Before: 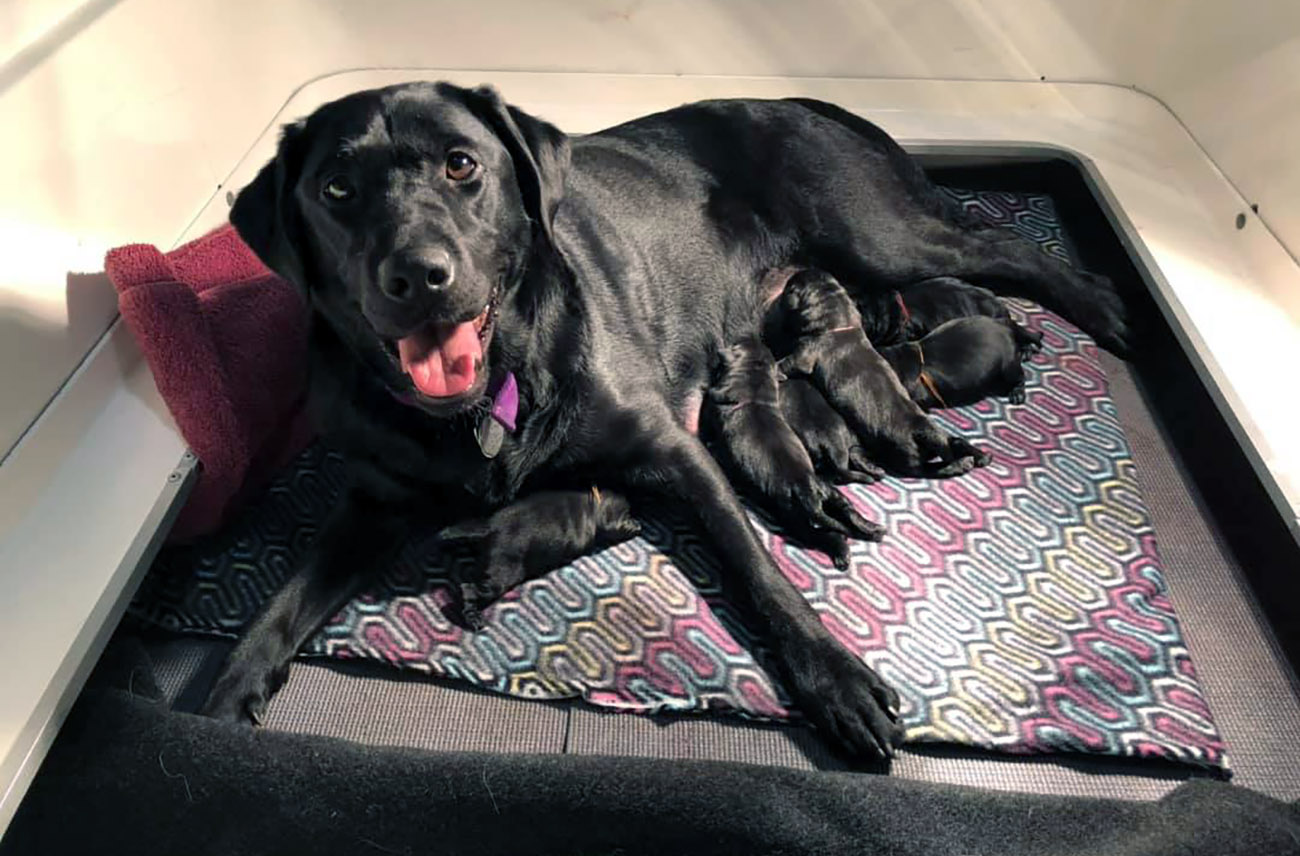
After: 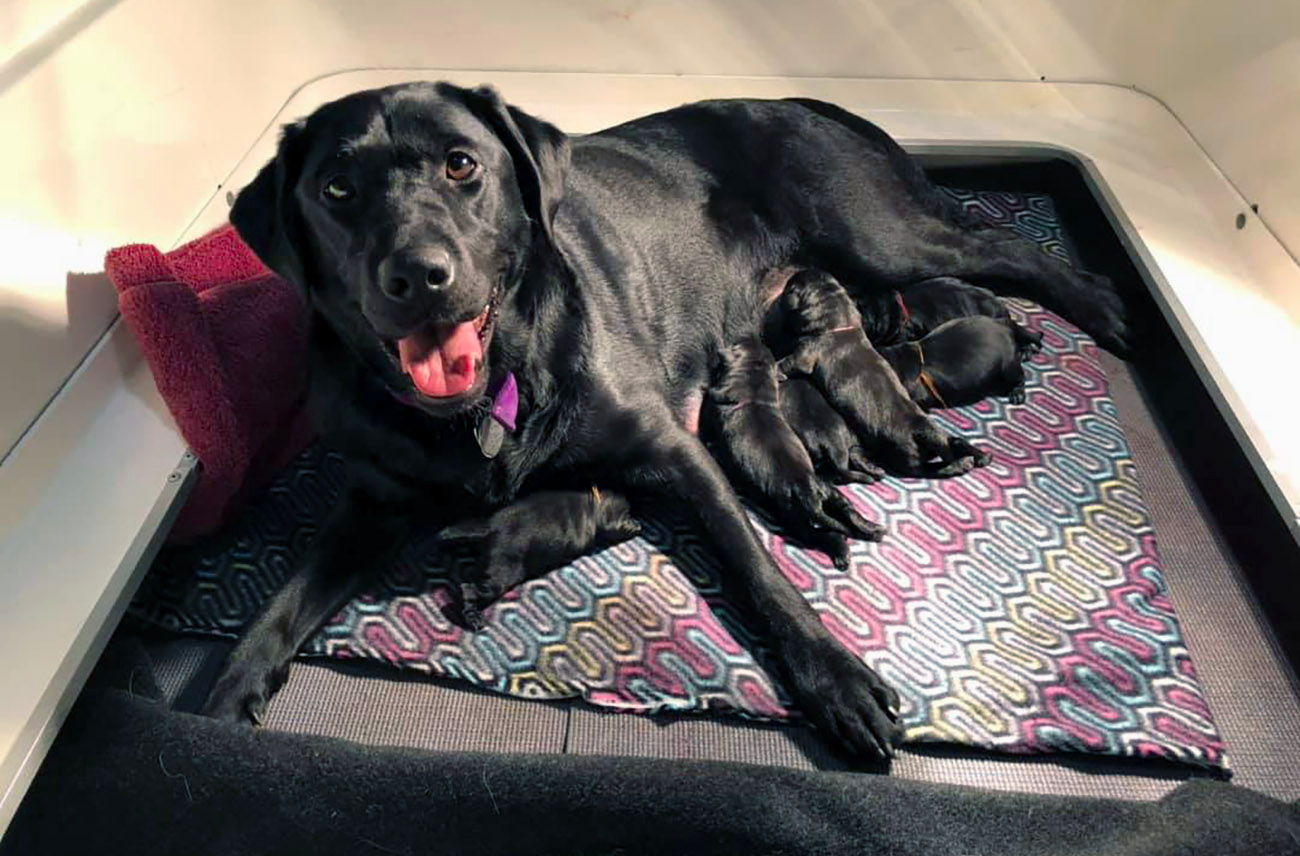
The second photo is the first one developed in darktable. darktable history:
color balance rgb "[intense colors]": linear chroma grading › shadows -8%, linear chroma grading › global chroma 10%, perceptual saturation grading › global saturation 2%, perceptual saturation grading › highlights -2%, perceptual saturation grading › mid-tones 4%, perceptual saturation grading › shadows 8%, perceptual brilliance grading › global brilliance 2%, perceptual brilliance grading › highlights -4%, global vibrance 16%, saturation formula JzAzBz (2021)
